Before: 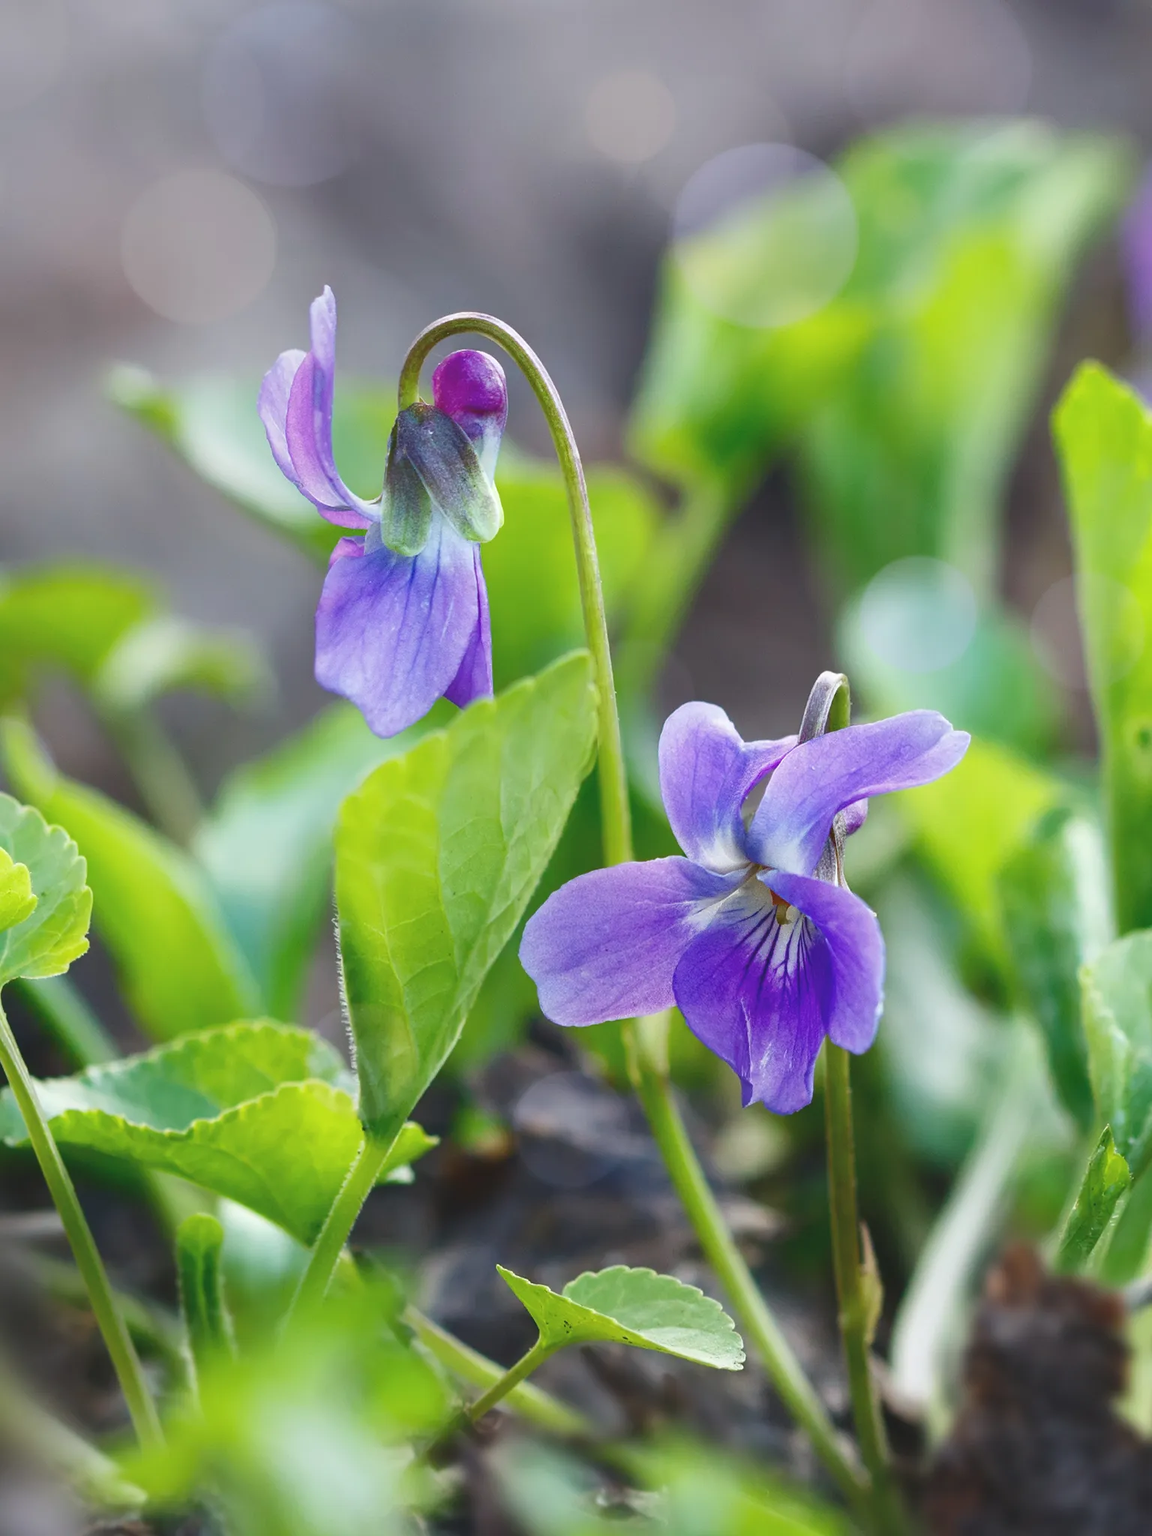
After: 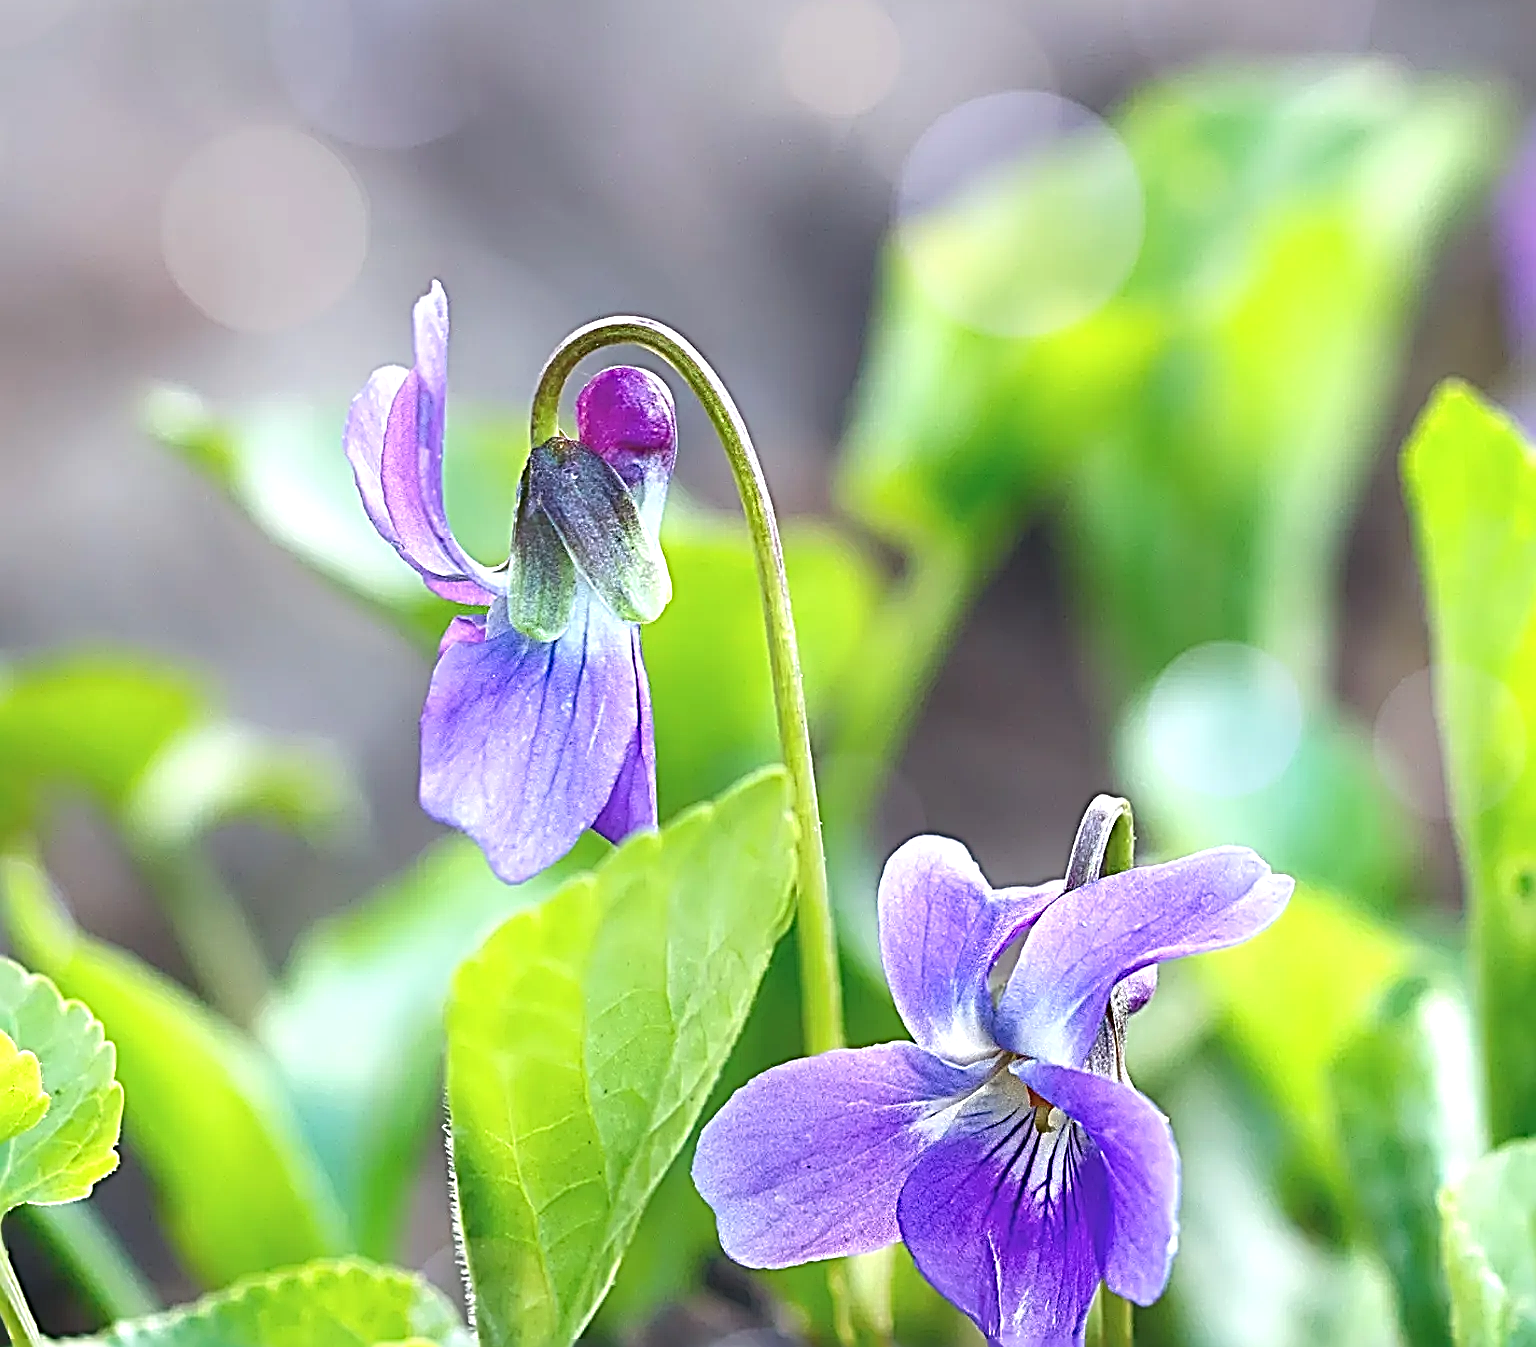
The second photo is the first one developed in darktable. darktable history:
exposure: exposure 0.173 EV, compensate highlight preservation false
tone equalizer: -8 EV -0.388 EV, -7 EV -0.364 EV, -6 EV -0.348 EV, -5 EV -0.189 EV, -3 EV 0.203 EV, -2 EV 0.307 EV, -1 EV 0.403 EV, +0 EV 0.442 EV
crop and rotate: top 4.901%, bottom 29.282%
sharpen: radius 3.175, amount 1.732
